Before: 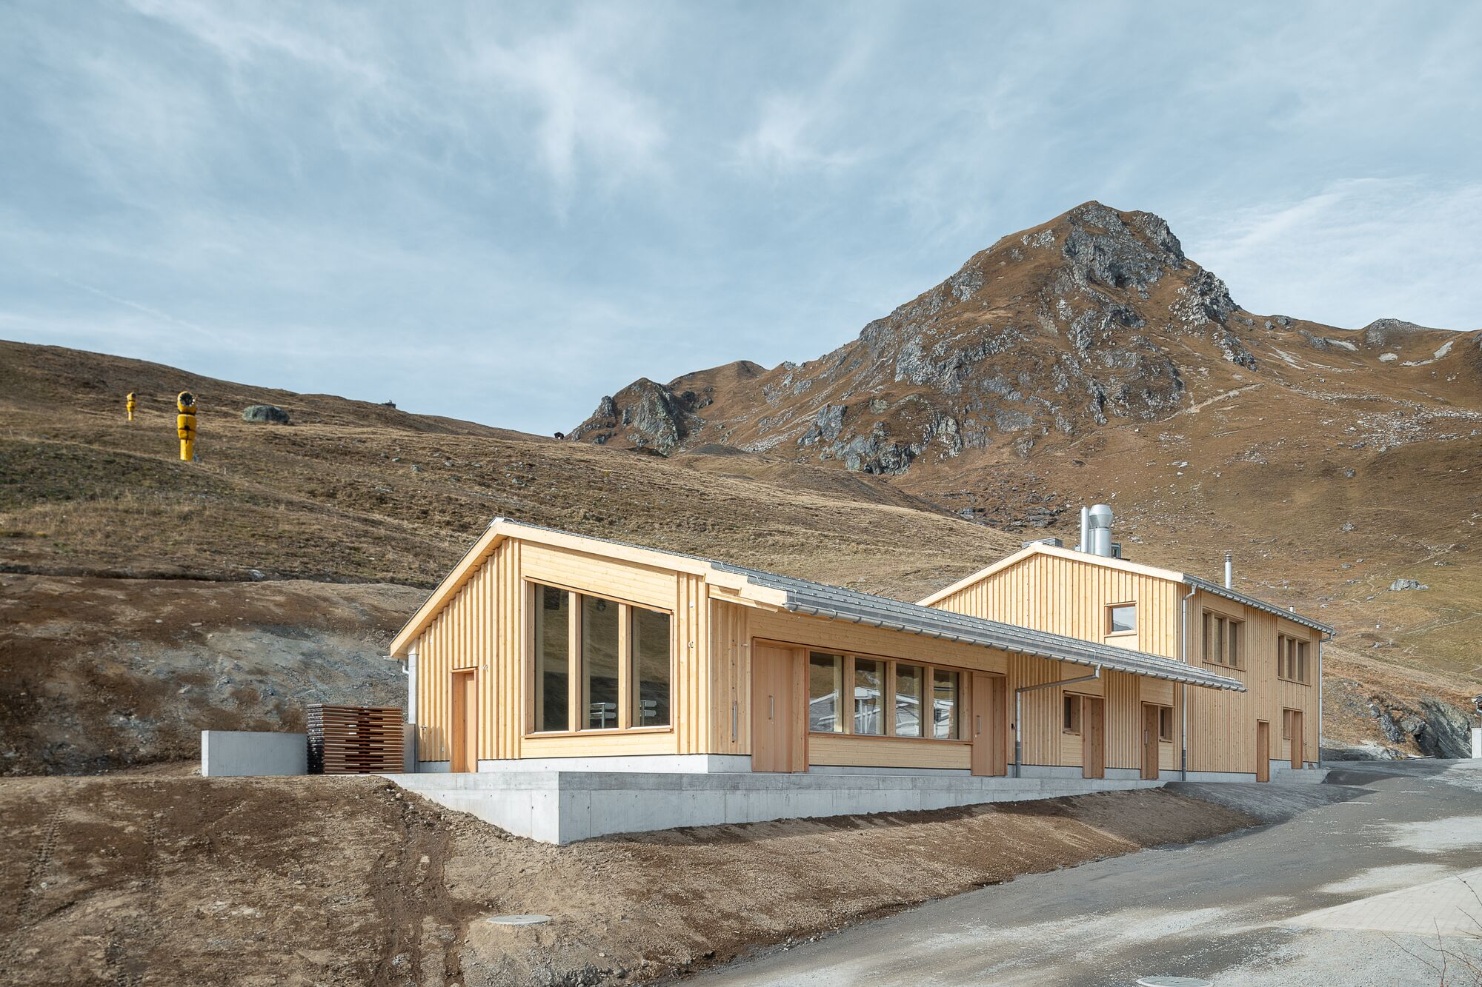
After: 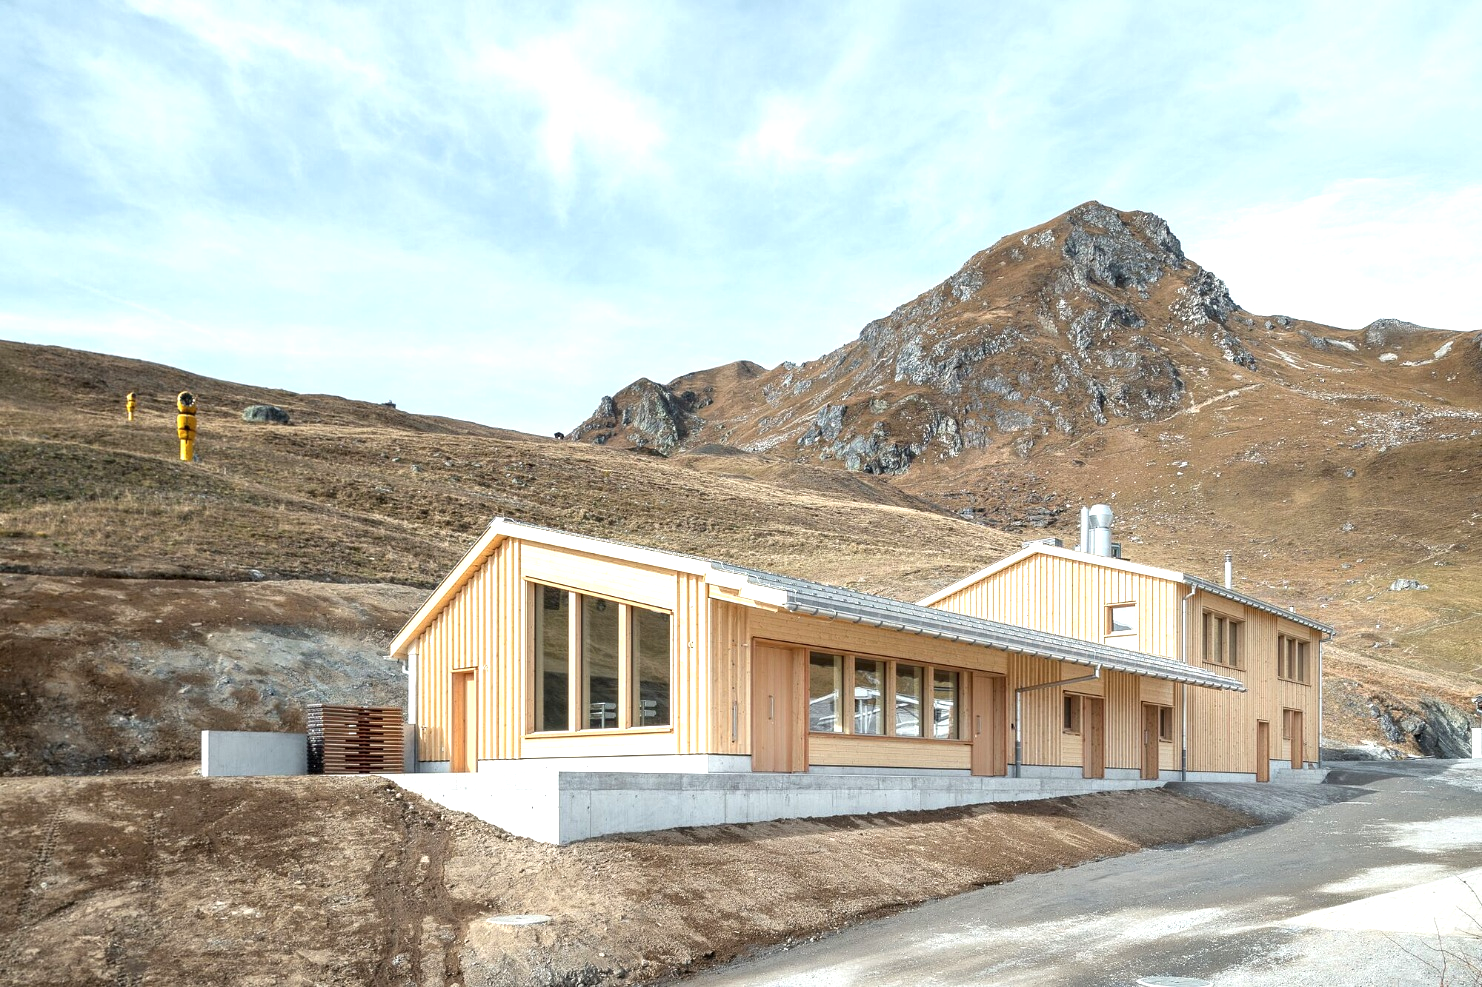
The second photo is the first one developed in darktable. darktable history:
local contrast: highlights 101%, shadows 101%, detail 120%, midtone range 0.2
tone equalizer: -8 EV -0.717 EV, -7 EV -0.711 EV, -6 EV -0.61 EV, -5 EV -0.4 EV, -3 EV 0.37 EV, -2 EV 0.6 EV, -1 EV 0.698 EV, +0 EV 0.739 EV, smoothing diameter 24.99%, edges refinement/feathering 8.88, preserve details guided filter
color balance rgb: perceptual saturation grading › global saturation -0.109%
